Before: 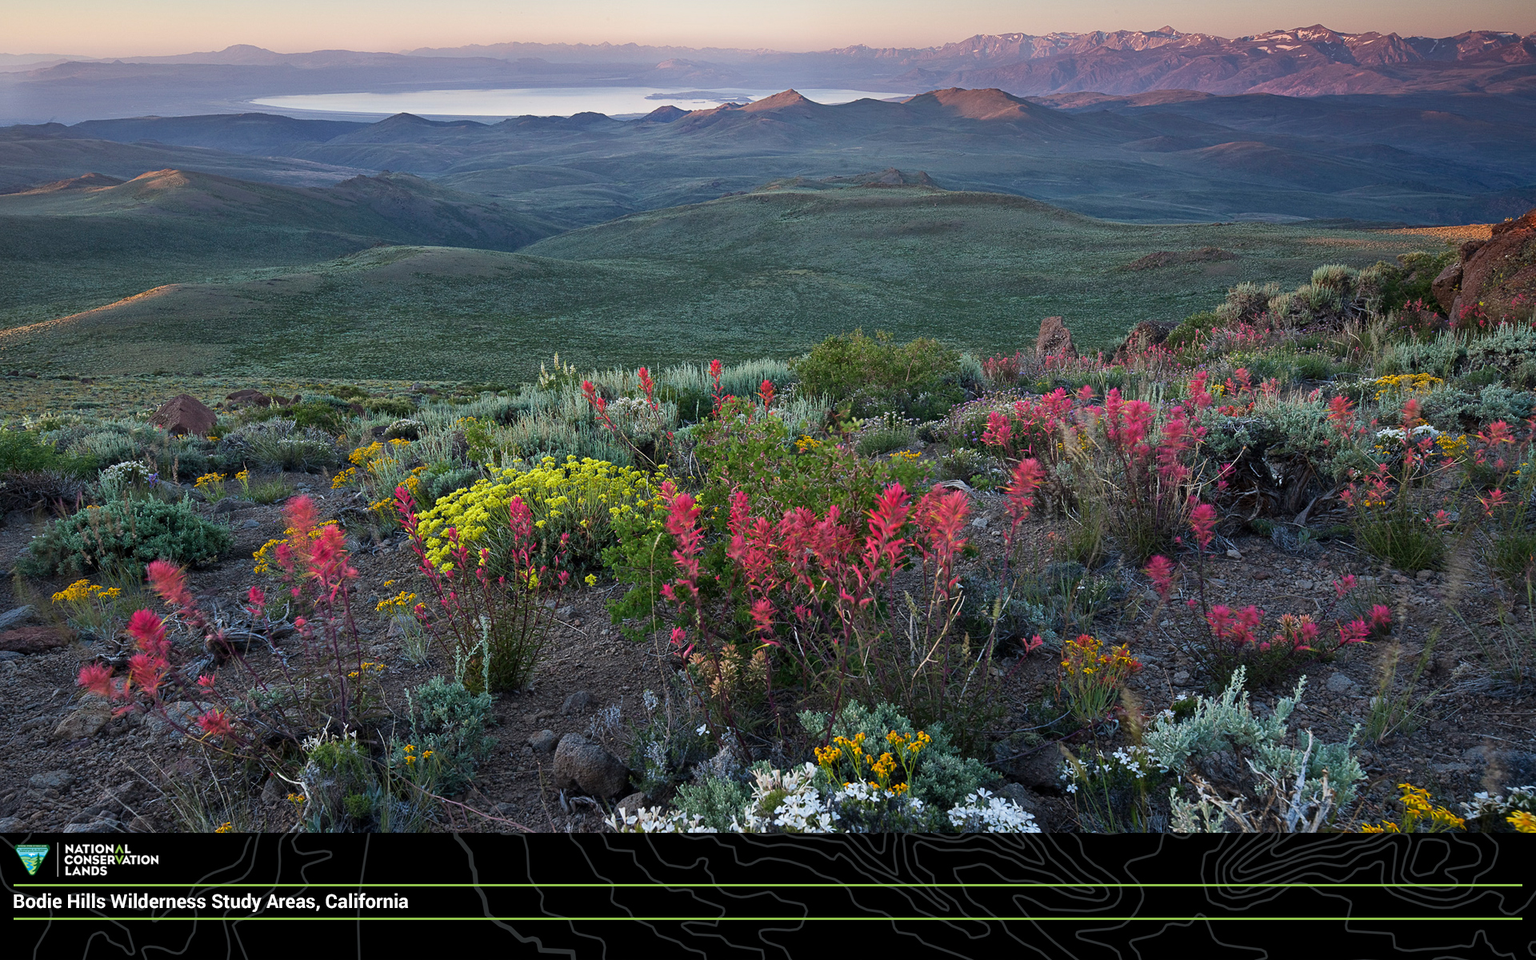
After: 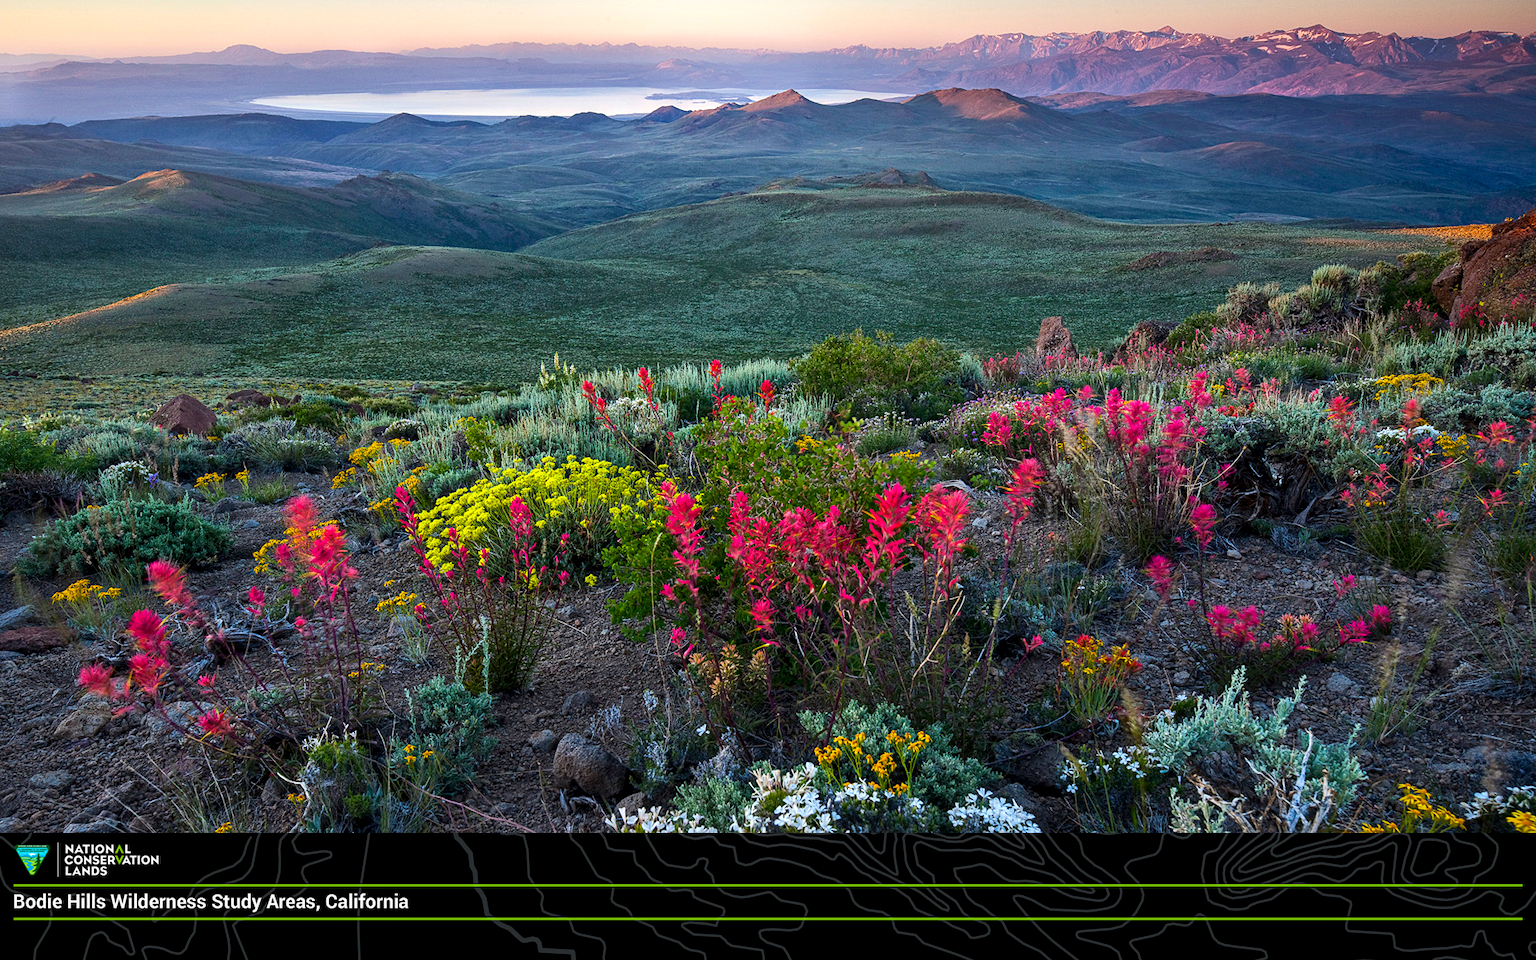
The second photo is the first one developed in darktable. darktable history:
local contrast: on, module defaults
color balance rgb: linear chroma grading › global chroma 15%, perceptual saturation grading › global saturation 30%
tone equalizer: -8 EV -0.417 EV, -7 EV -0.389 EV, -6 EV -0.333 EV, -5 EV -0.222 EV, -3 EV 0.222 EV, -2 EV 0.333 EV, -1 EV 0.389 EV, +0 EV 0.417 EV, edges refinement/feathering 500, mask exposure compensation -1.57 EV, preserve details no
